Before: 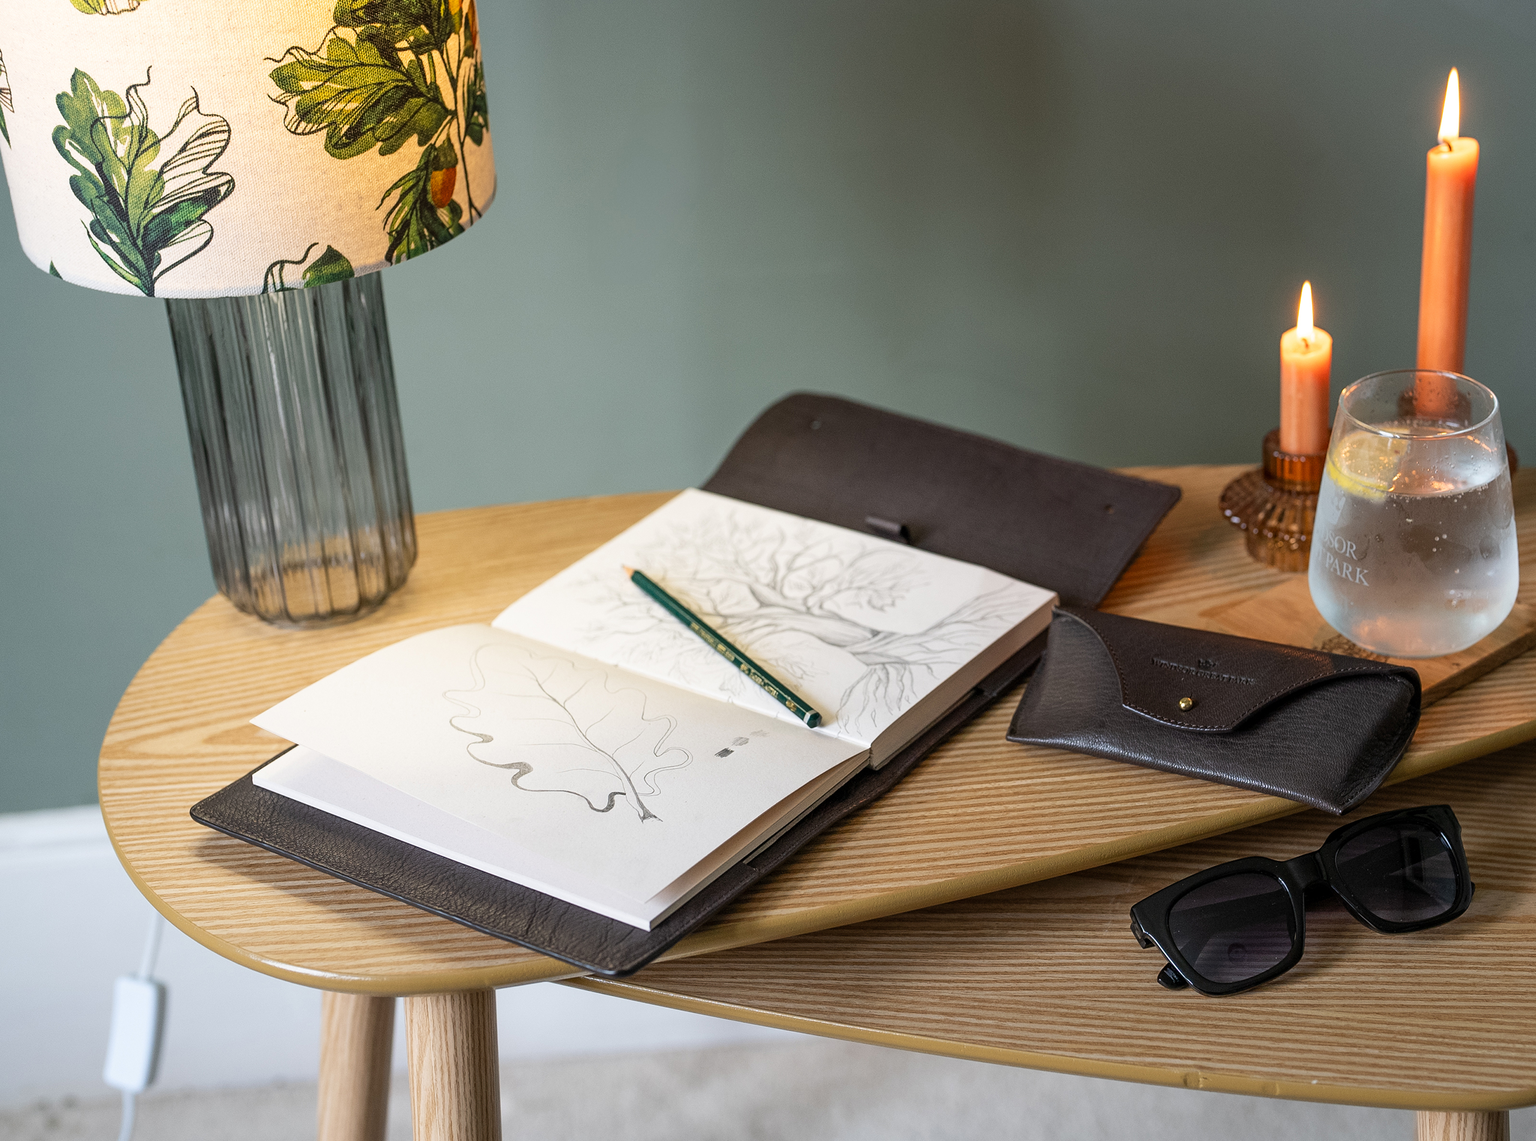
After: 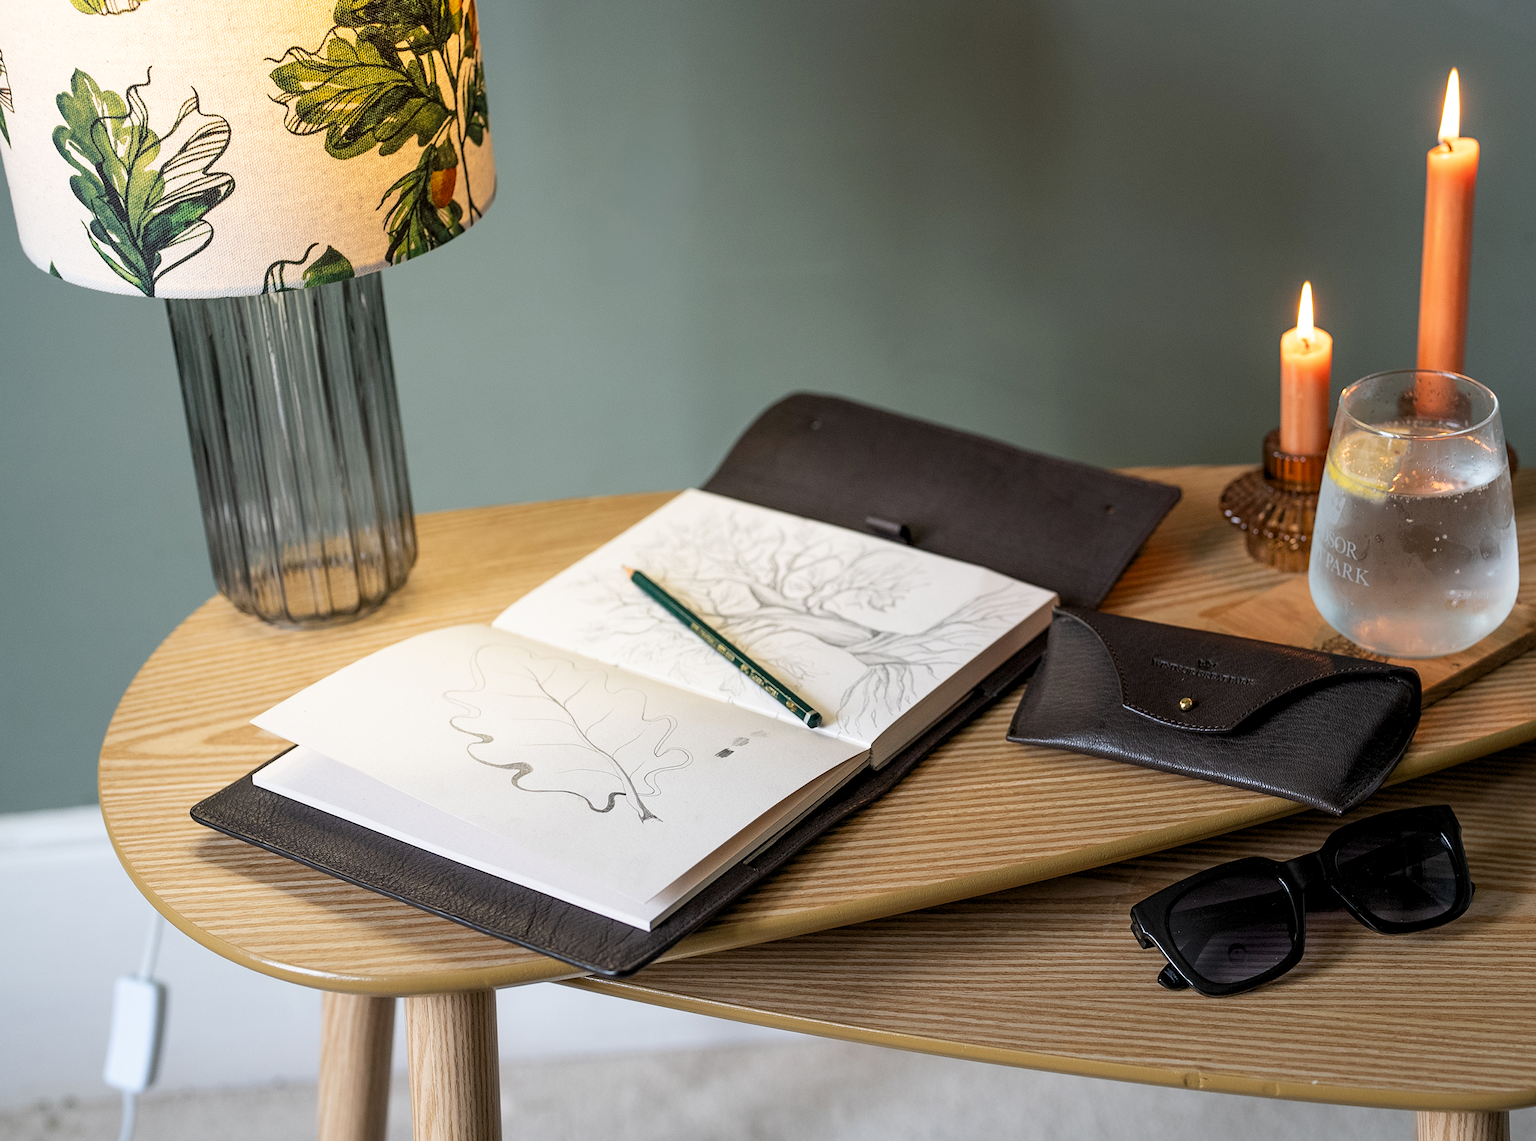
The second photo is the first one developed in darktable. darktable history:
levels: levels [0.031, 0.5, 0.969]
white balance: red 1, blue 1
exposure: black level correction 0.002, exposure -0.1 EV, compensate highlight preservation false
